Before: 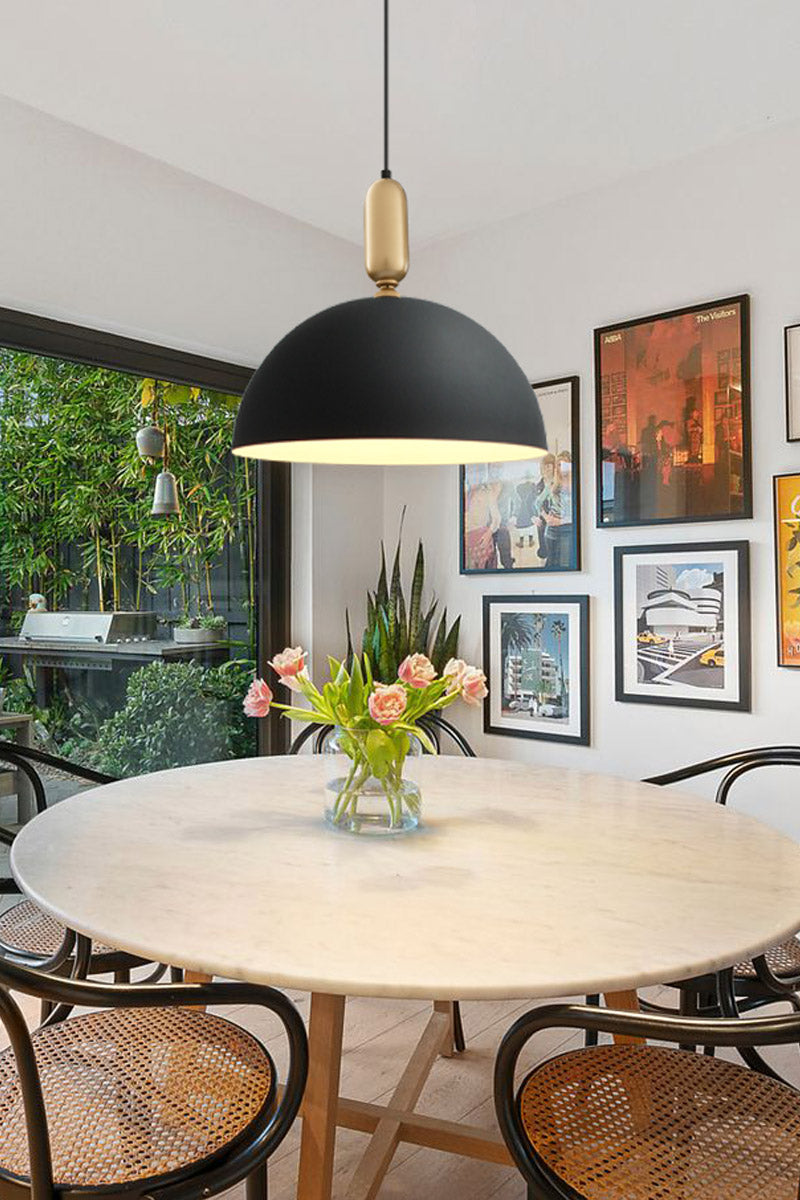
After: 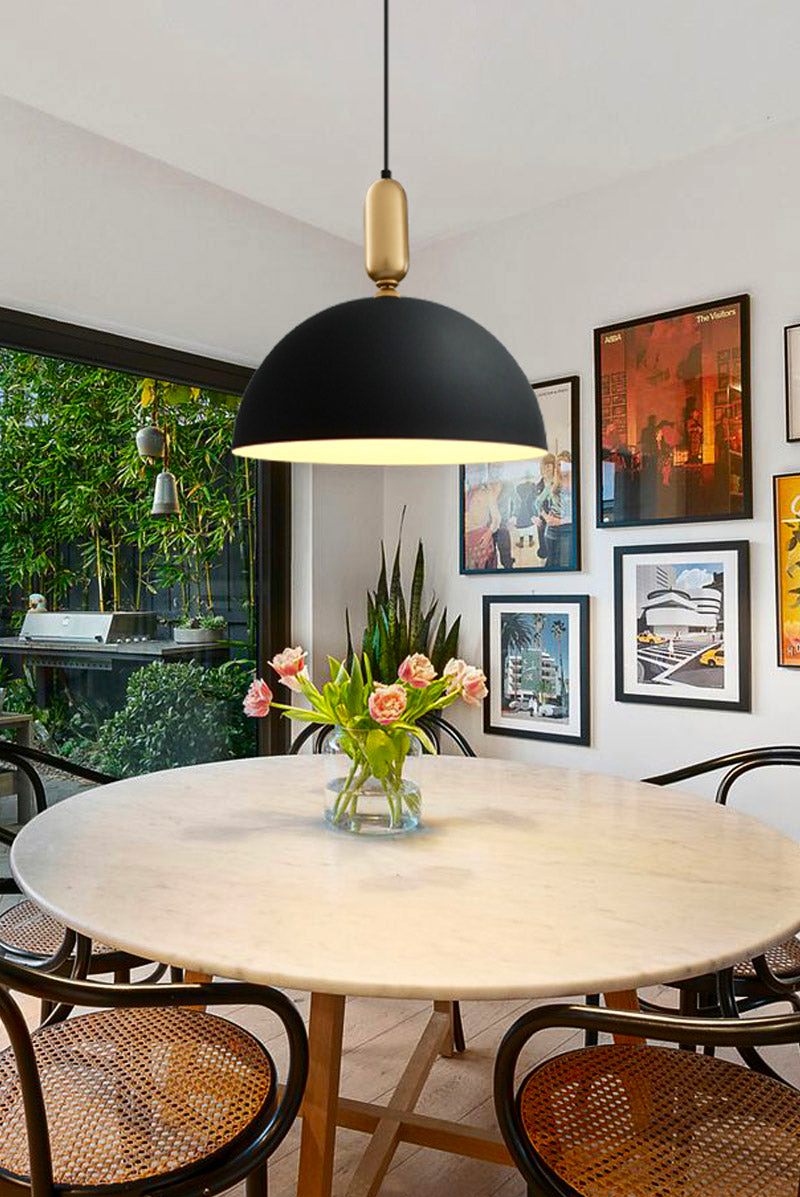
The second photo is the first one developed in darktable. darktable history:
crop: top 0.05%, bottom 0.098%
contrast brightness saturation: contrast 0.12, brightness -0.12, saturation 0.2
